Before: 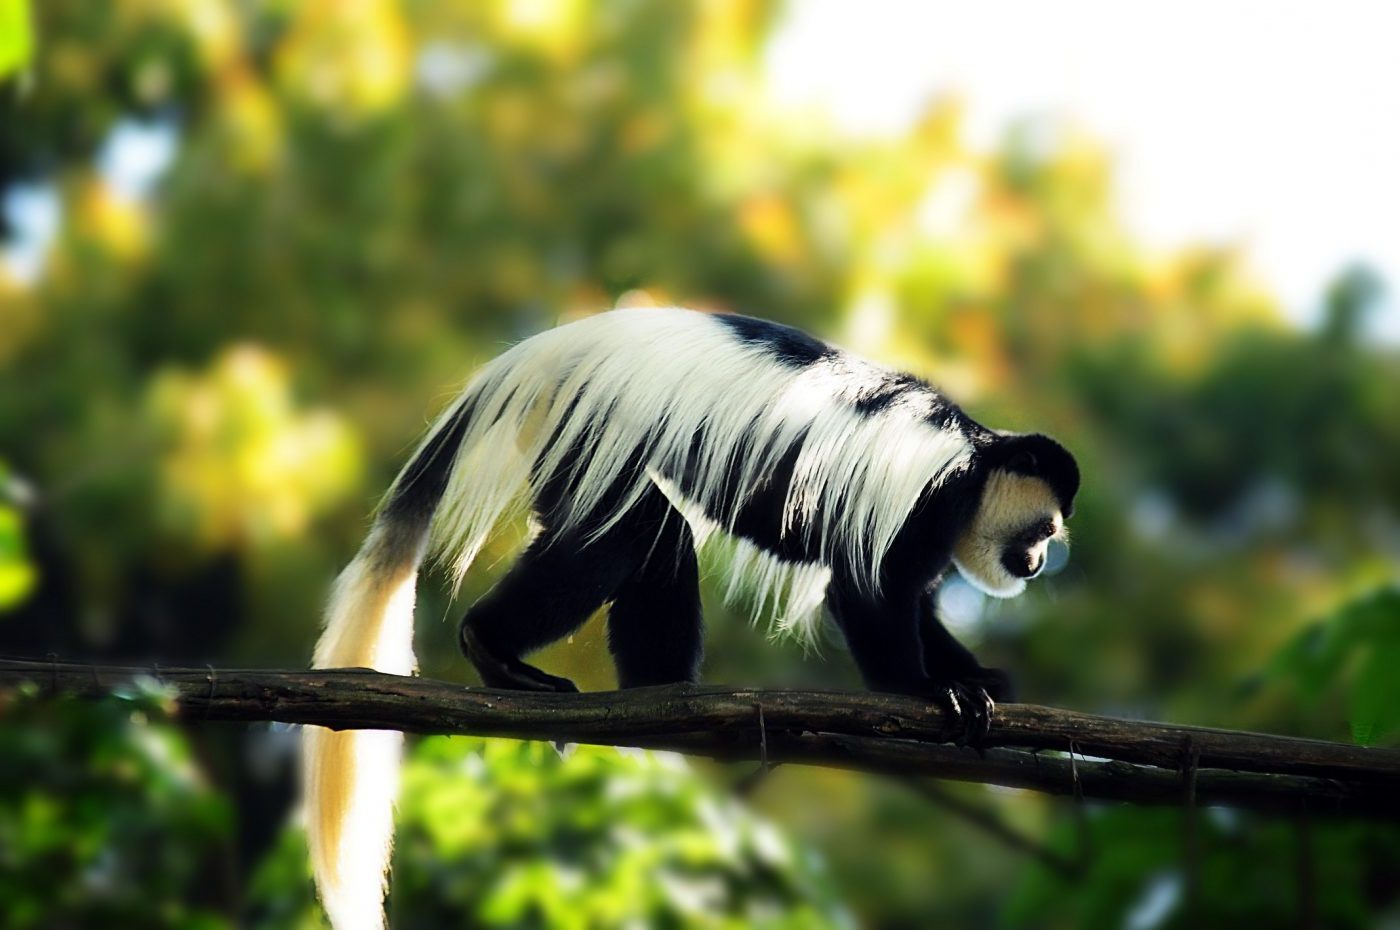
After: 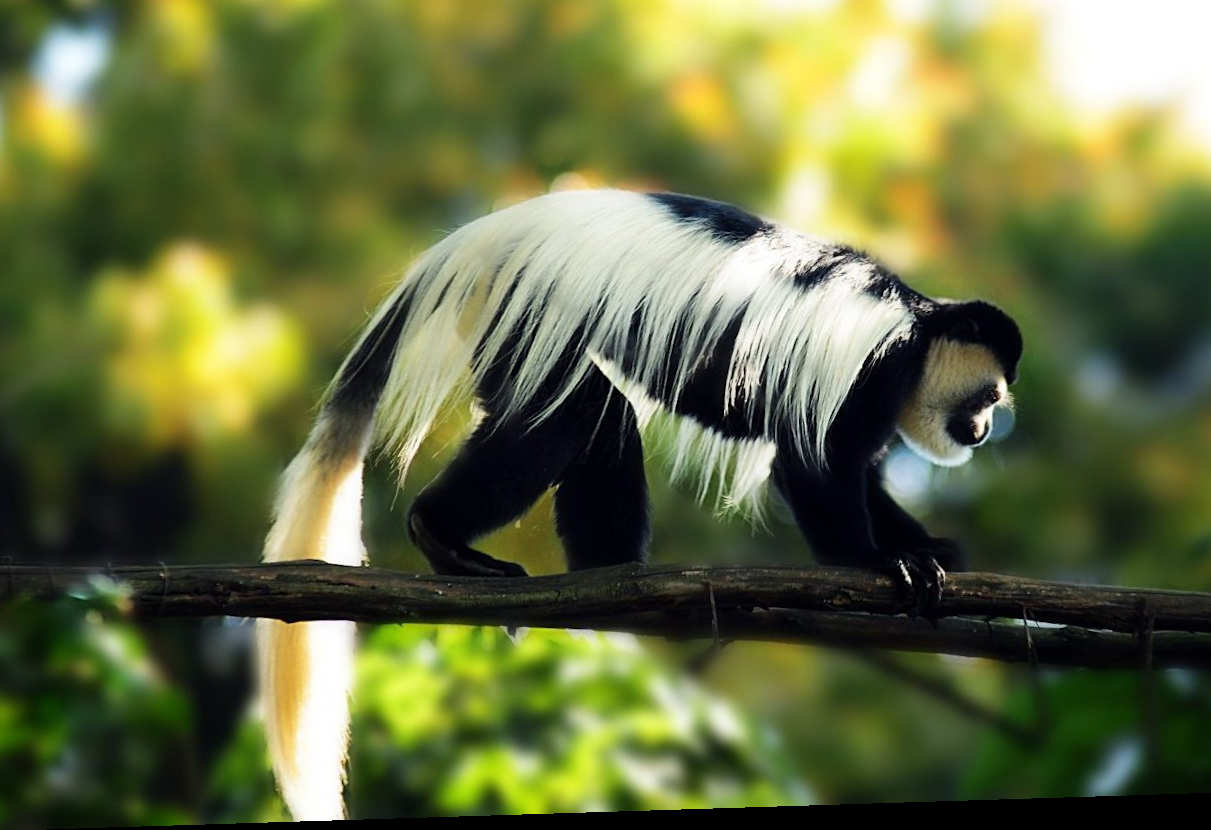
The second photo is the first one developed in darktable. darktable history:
rotate and perspective: rotation -2.22°, lens shift (horizontal) -0.022, automatic cropping off
crop and rotate: left 4.842%, top 15.51%, right 10.668%
